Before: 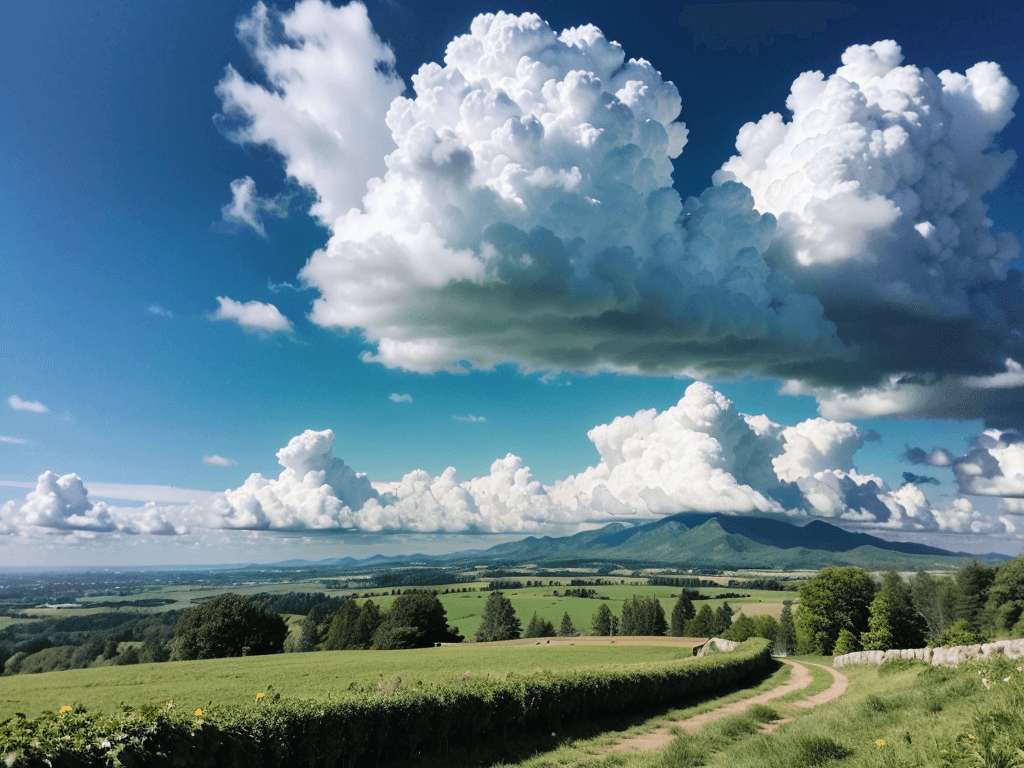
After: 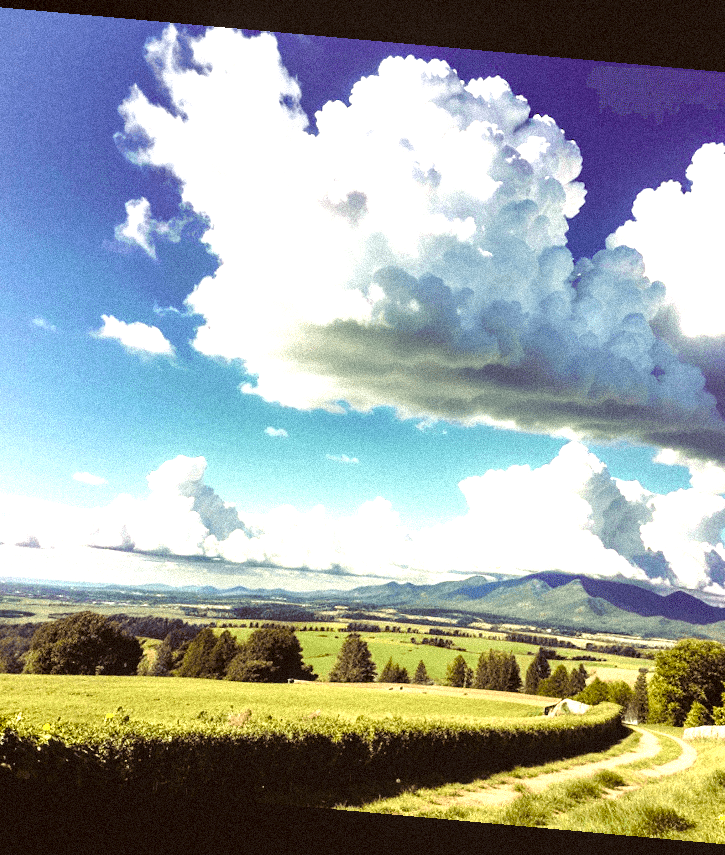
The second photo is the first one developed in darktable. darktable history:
local contrast: detail 110%
grain: strength 35%, mid-tones bias 0%
crop and rotate: left 14.385%, right 18.948%
rotate and perspective: rotation 5.12°, automatic cropping off
tone equalizer: on, module defaults
color balance rgb: shadows lift › luminance -21.66%, shadows lift › chroma 8.98%, shadows lift › hue 283.37°, power › chroma 1.55%, power › hue 25.59°, highlights gain › luminance 6.08%, highlights gain › chroma 2.55%, highlights gain › hue 90°, global offset › luminance -0.87%, perceptual saturation grading › global saturation 27.49%, perceptual saturation grading › highlights -28.39%, perceptual saturation grading › mid-tones 15.22%, perceptual saturation grading › shadows 33.98%, perceptual brilliance grading › highlights 10%, perceptual brilliance grading › mid-tones 5%
color correction: highlights a* 6.27, highlights b* 8.19, shadows a* 5.94, shadows b* 7.23, saturation 0.9
exposure: exposure 1.061 EV, compensate highlight preservation false
